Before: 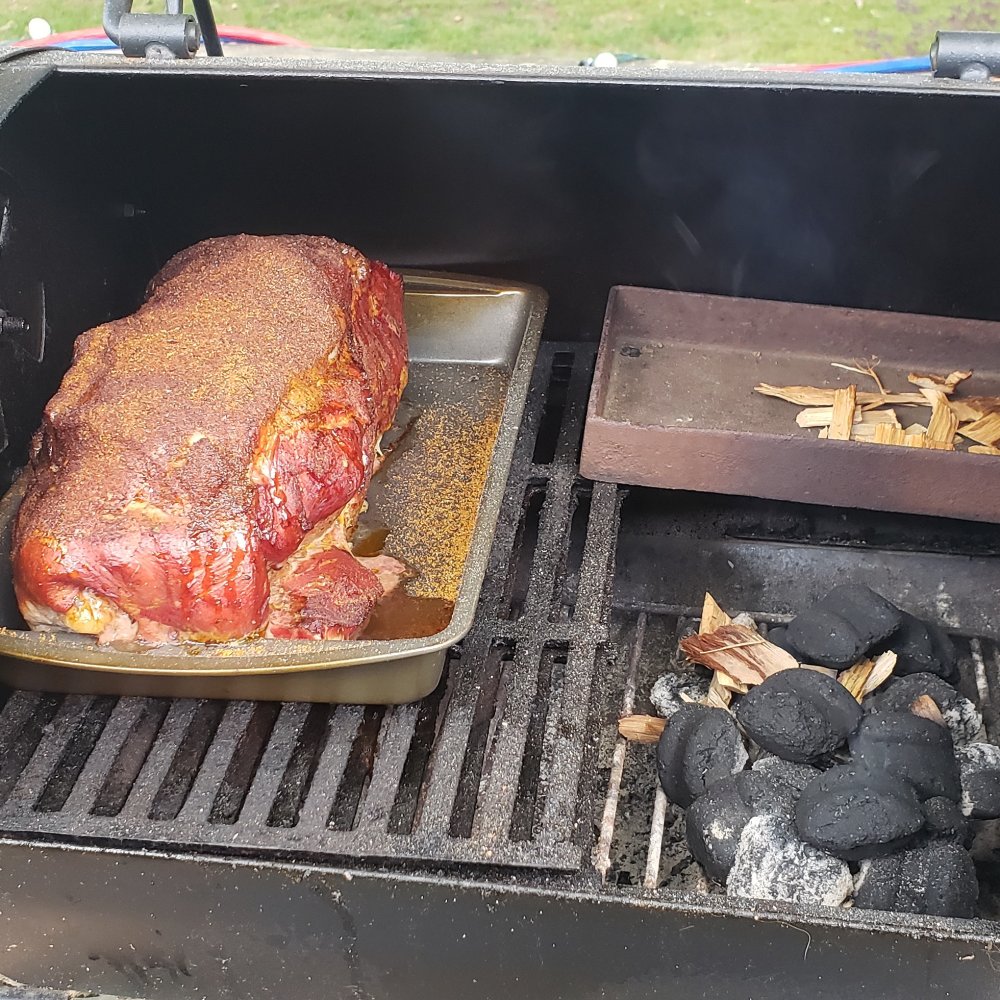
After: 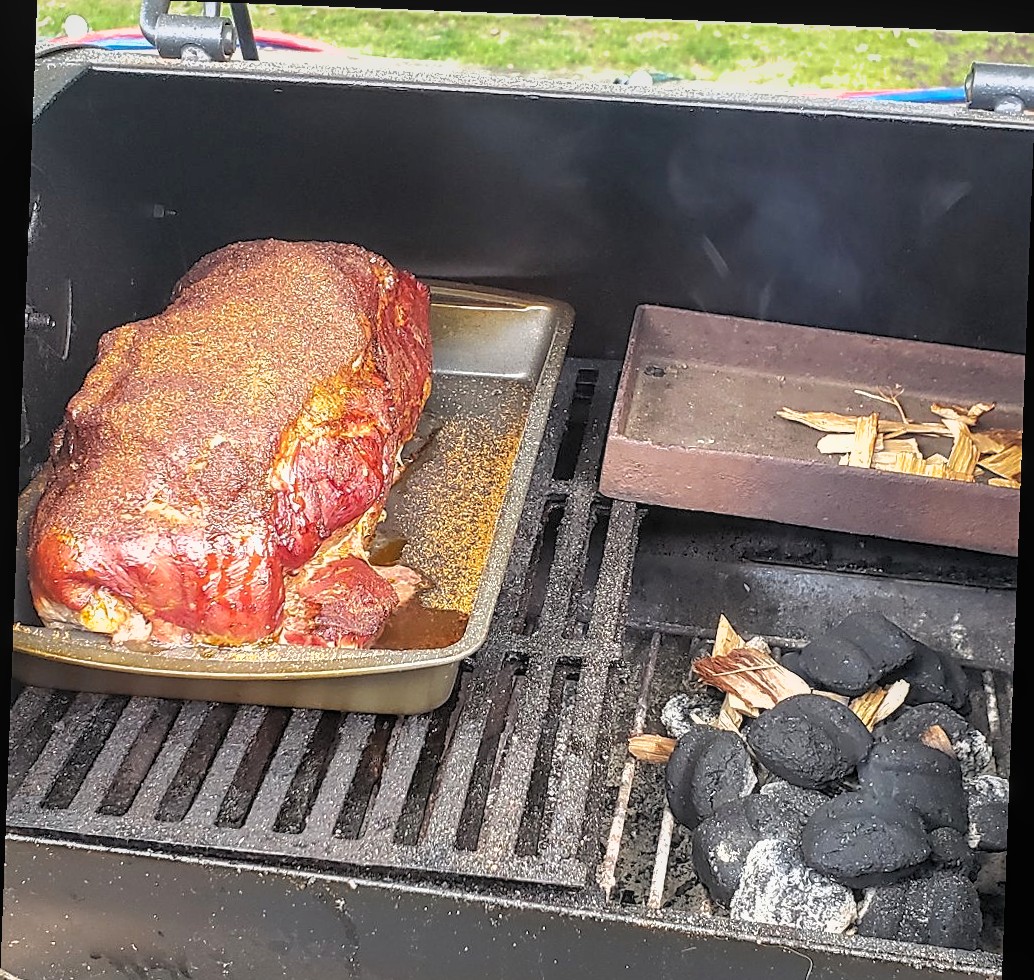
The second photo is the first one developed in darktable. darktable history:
rotate and perspective: rotation 2.17°, automatic cropping off
exposure: exposure 0.178 EV, compensate exposure bias true, compensate highlight preservation false
shadows and highlights: on, module defaults
levels: levels [0.055, 0.477, 0.9]
crop: top 0.448%, right 0.264%, bottom 5.045%
local contrast: detail 110%
sharpen: on, module defaults
